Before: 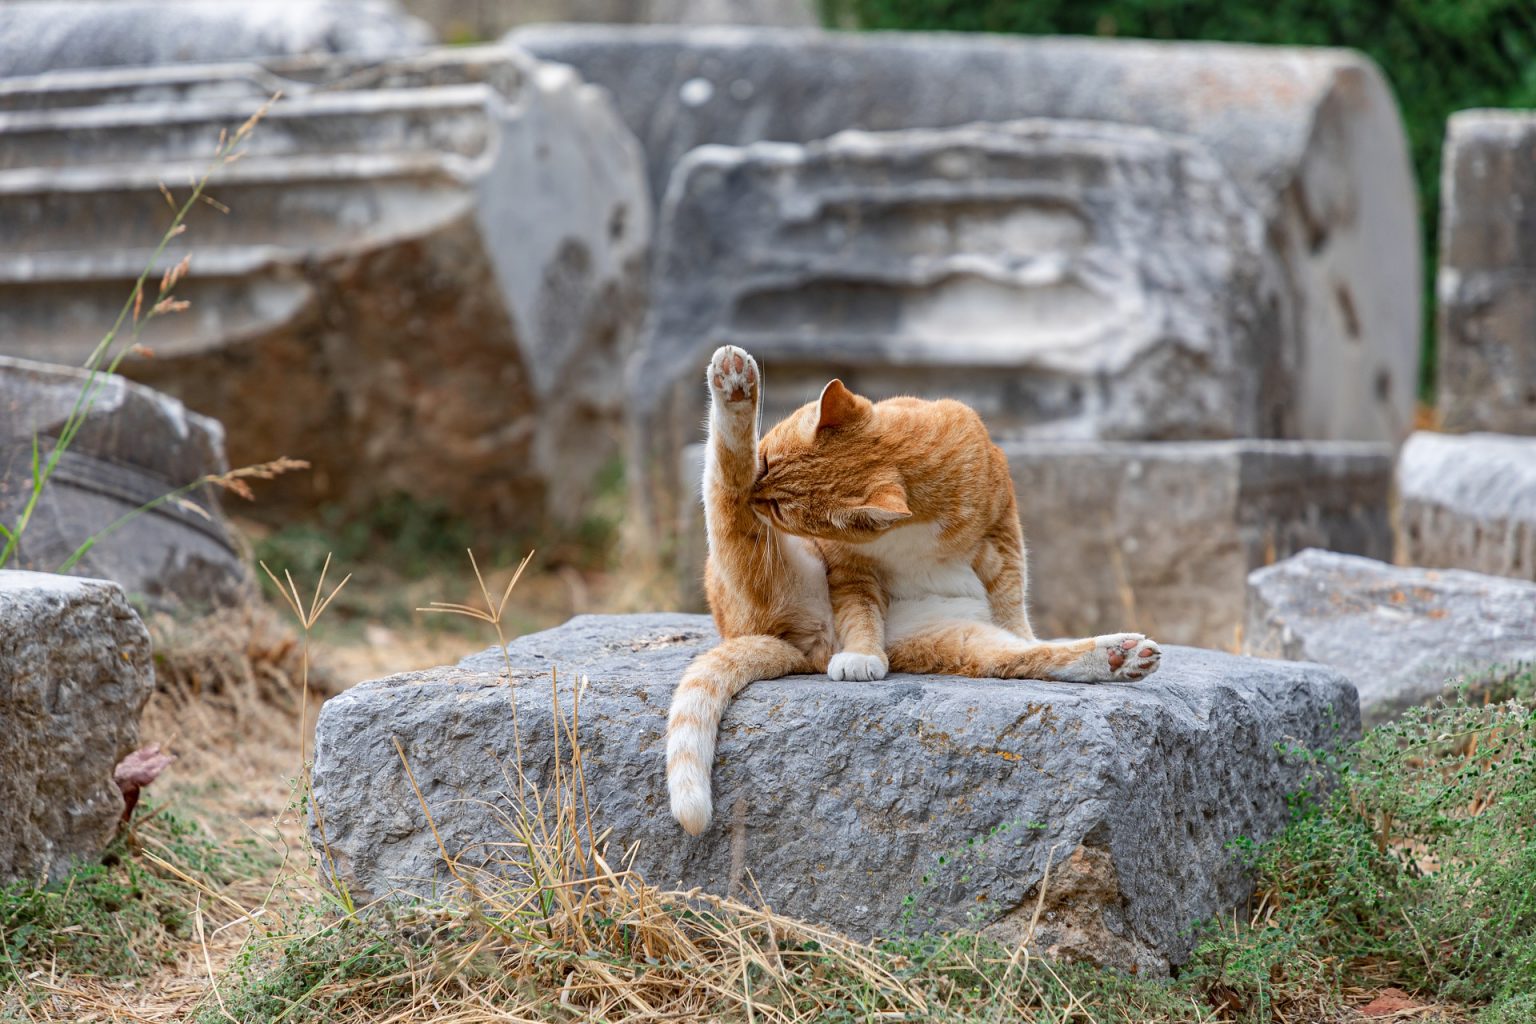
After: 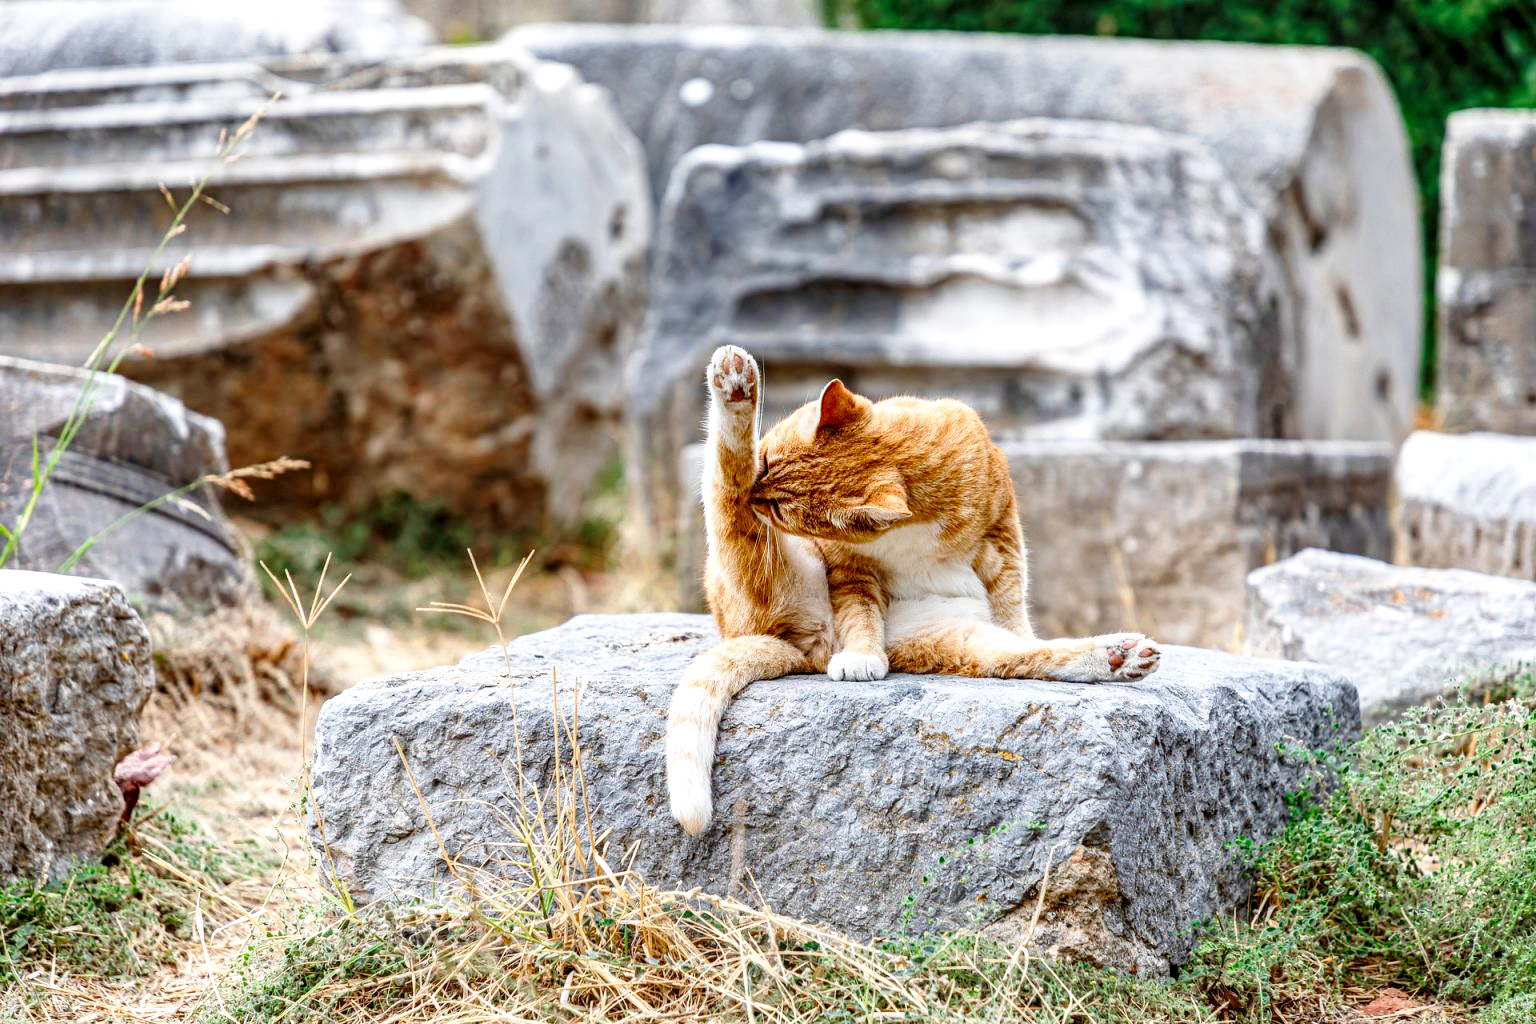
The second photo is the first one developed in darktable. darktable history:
base curve: curves: ch0 [(0, 0) (0.028, 0.03) (0.121, 0.232) (0.46, 0.748) (0.859, 0.968) (1, 1)], preserve colors none
exposure: compensate highlight preservation false
local contrast: highlights 40%, shadows 60%, detail 136%, midtone range 0.514
